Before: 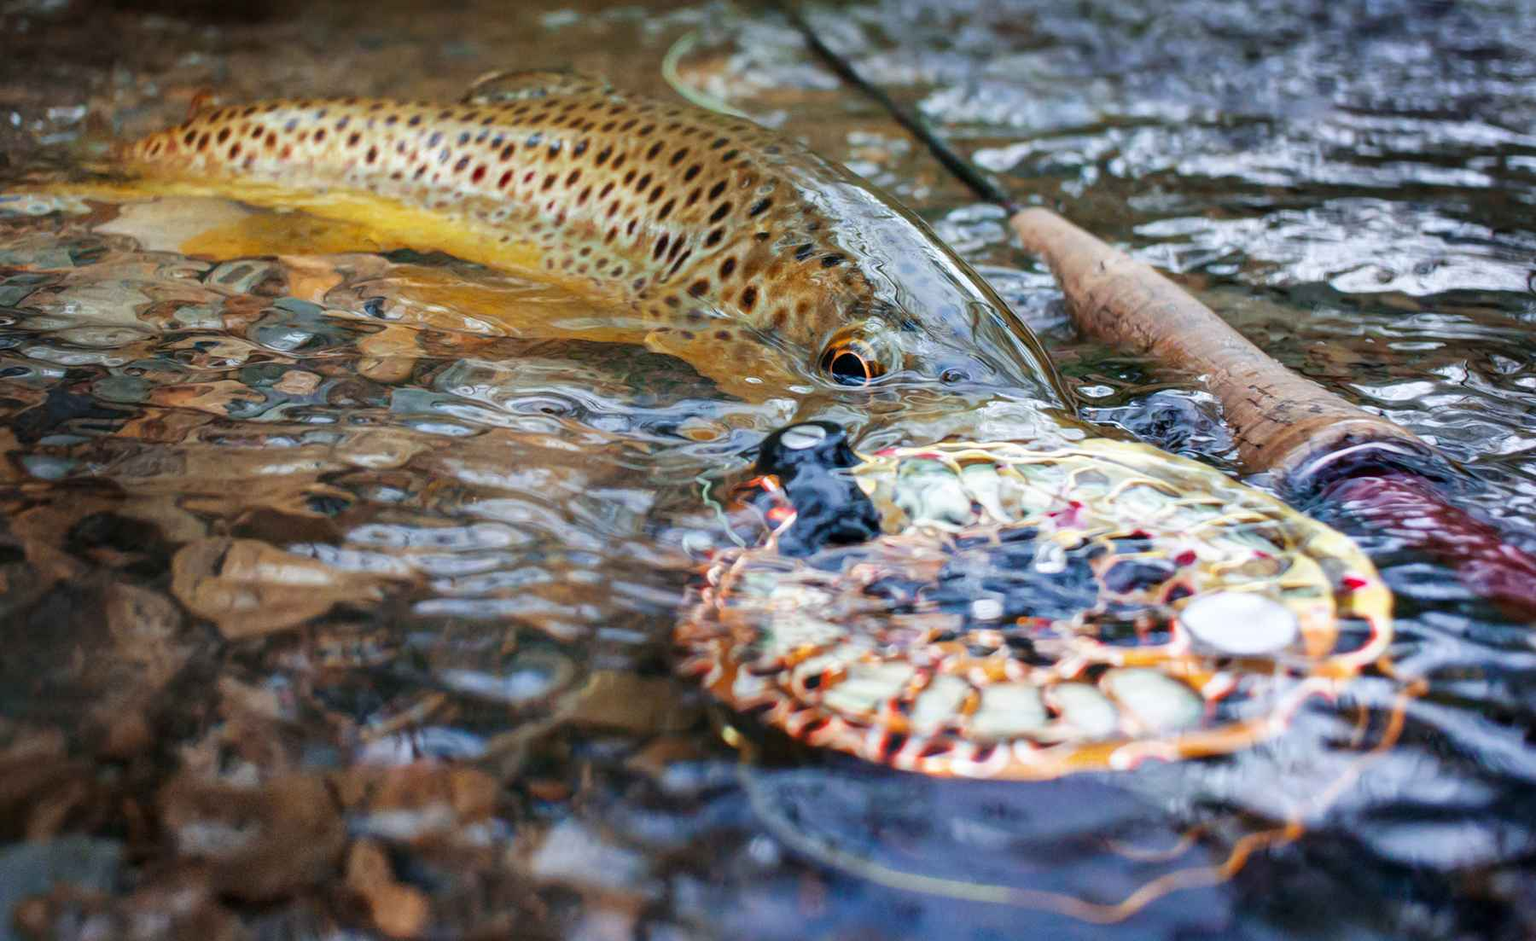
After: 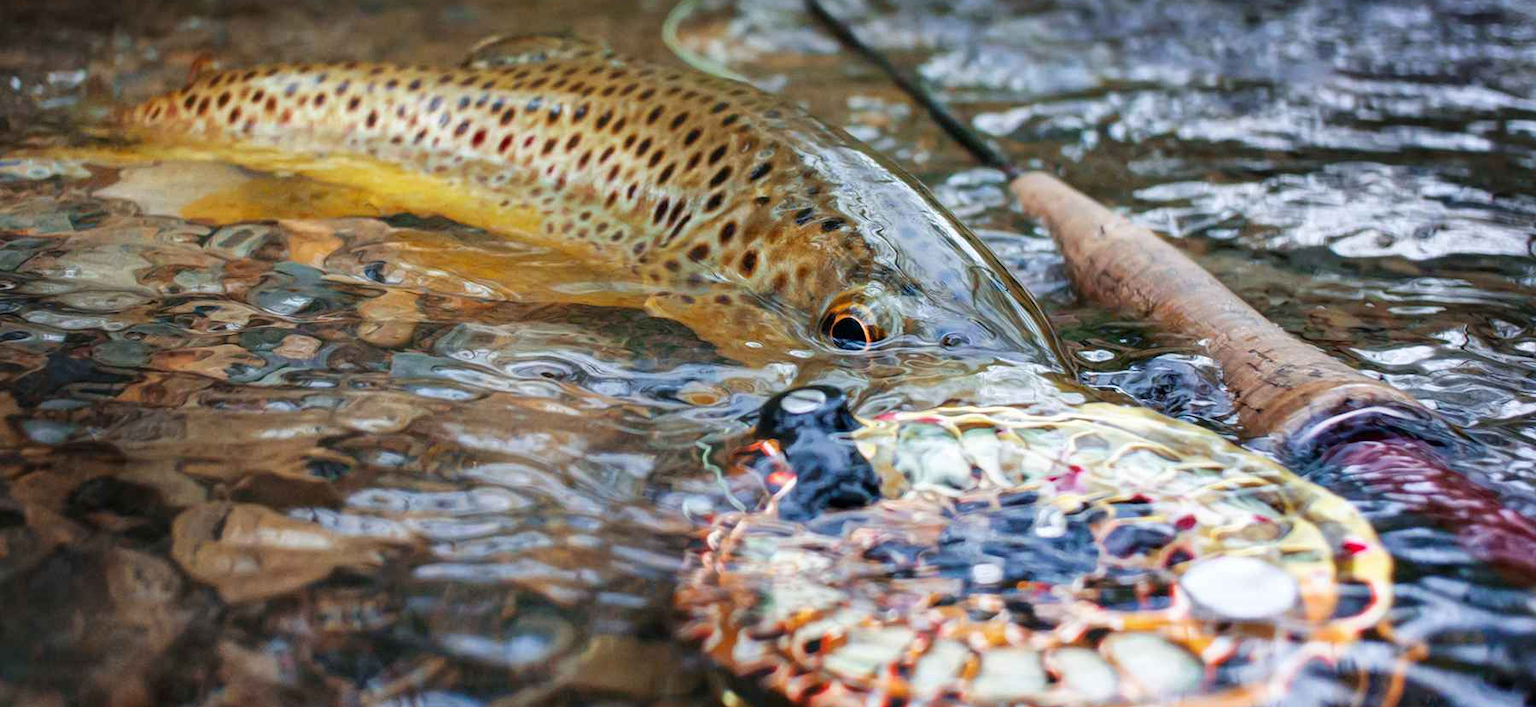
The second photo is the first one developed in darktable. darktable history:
crop: top 3.833%, bottom 20.999%
